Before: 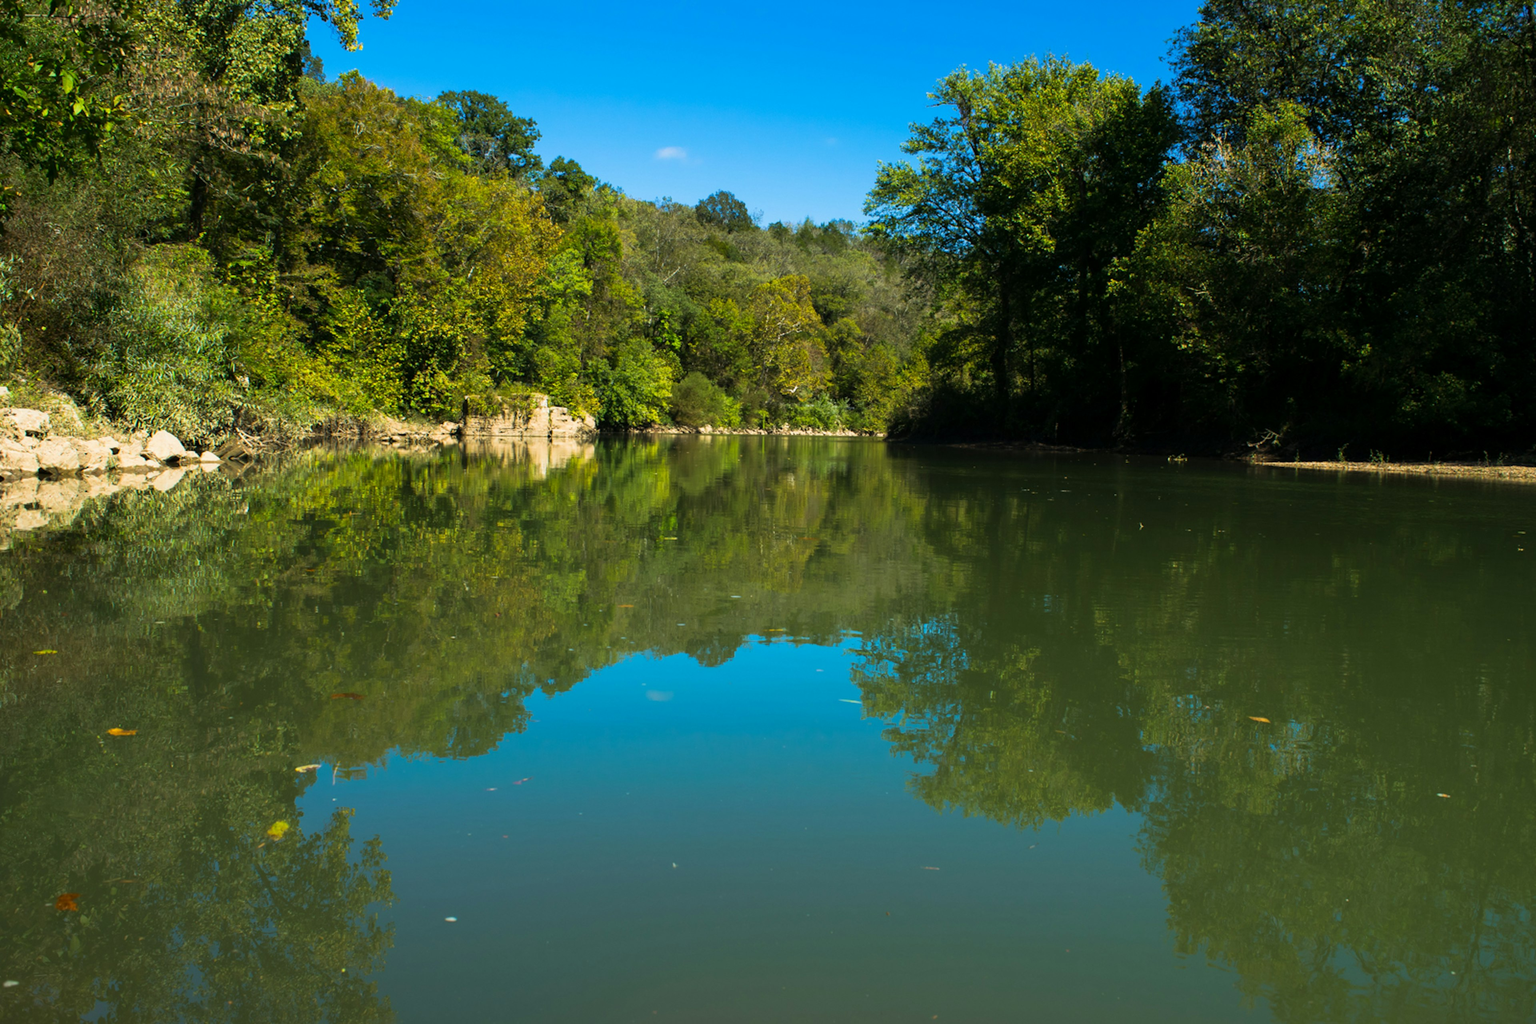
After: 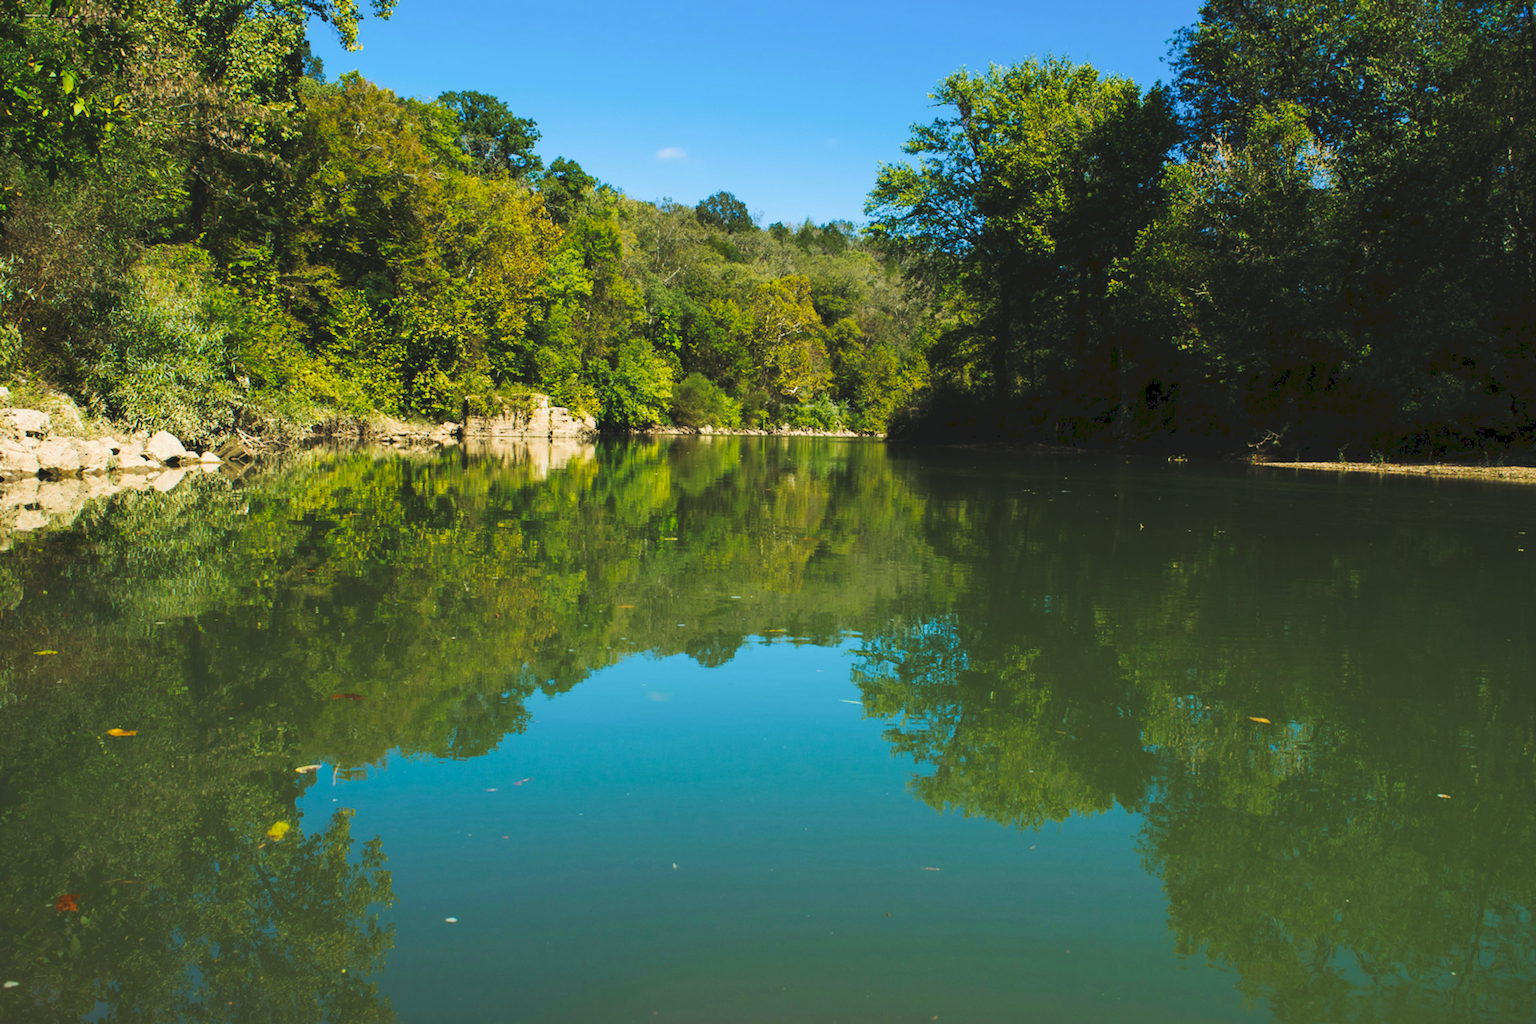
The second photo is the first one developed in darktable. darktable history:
tone curve: curves: ch0 [(0, 0) (0.003, 0.1) (0.011, 0.101) (0.025, 0.11) (0.044, 0.126) (0.069, 0.14) (0.1, 0.158) (0.136, 0.18) (0.177, 0.206) (0.224, 0.243) (0.277, 0.293) (0.335, 0.36) (0.399, 0.446) (0.468, 0.537) (0.543, 0.618) (0.623, 0.694) (0.709, 0.763) (0.801, 0.836) (0.898, 0.908) (1, 1)], preserve colors none
